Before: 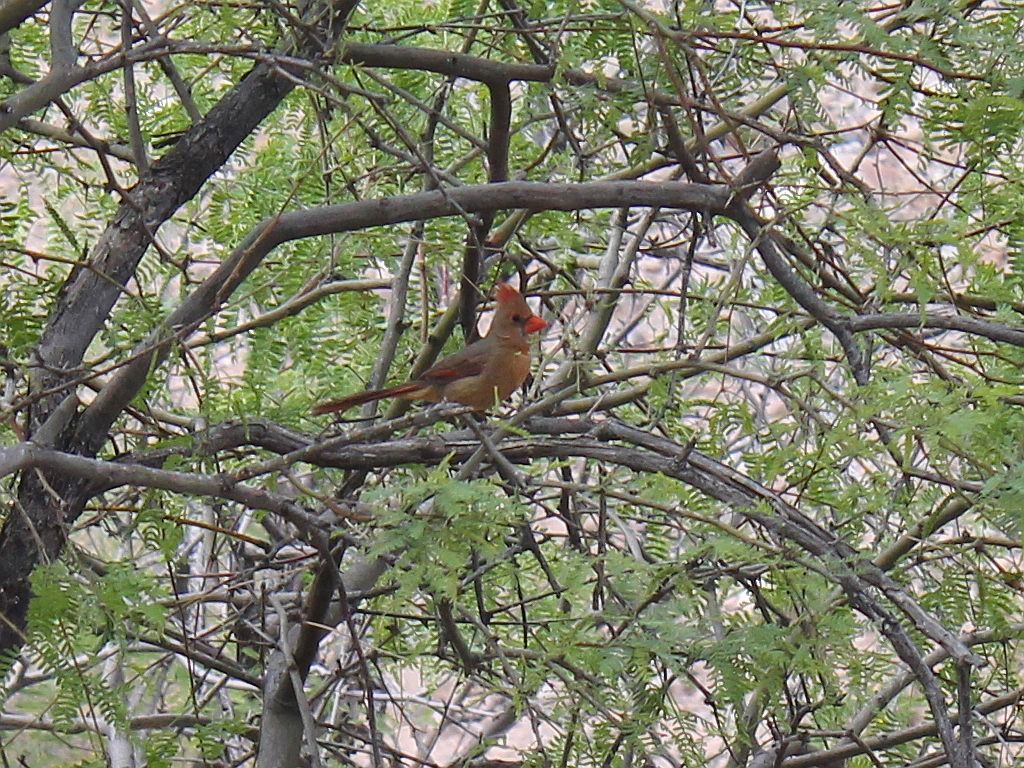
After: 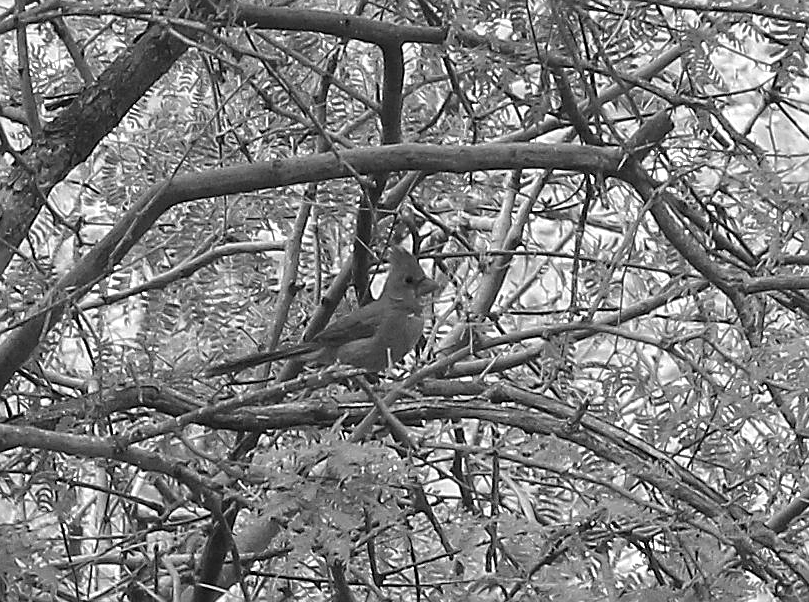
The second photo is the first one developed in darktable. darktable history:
exposure: exposure 0.215 EV, compensate exposure bias true, compensate highlight preservation false
sharpen: amount 0.49
color calibration: output gray [0.23, 0.37, 0.4, 0], x 0.383, y 0.372, temperature 3926.14 K
crop and rotate: left 10.513%, top 4.976%, right 10.409%, bottom 16.634%
